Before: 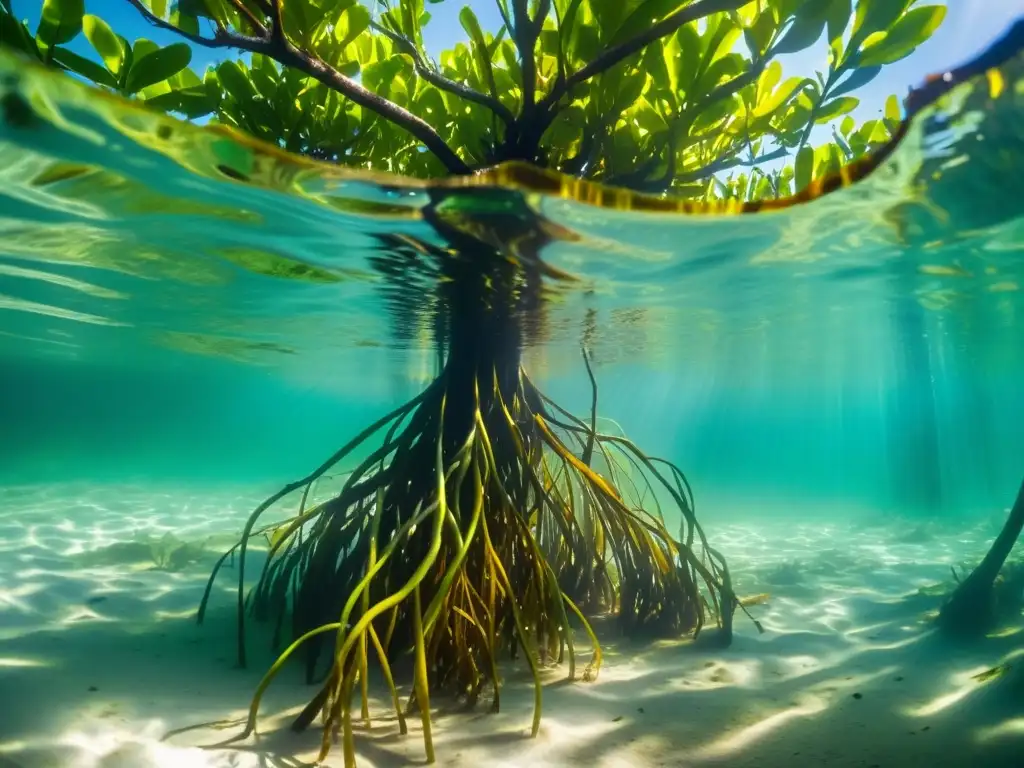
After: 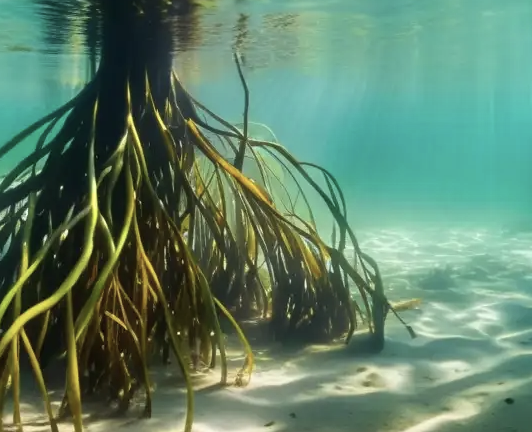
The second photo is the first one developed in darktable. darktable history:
contrast brightness saturation: contrast 0.057, brightness -0.011, saturation -0.24
crop: left 34.08%, top 38.437%, right 13.916%, bottom 5.184%
exposure: black level correction 0, exposure 0 EV, compensate highlight preservation false
color correction: highlights a* -0.195, highlights b* -0.077
